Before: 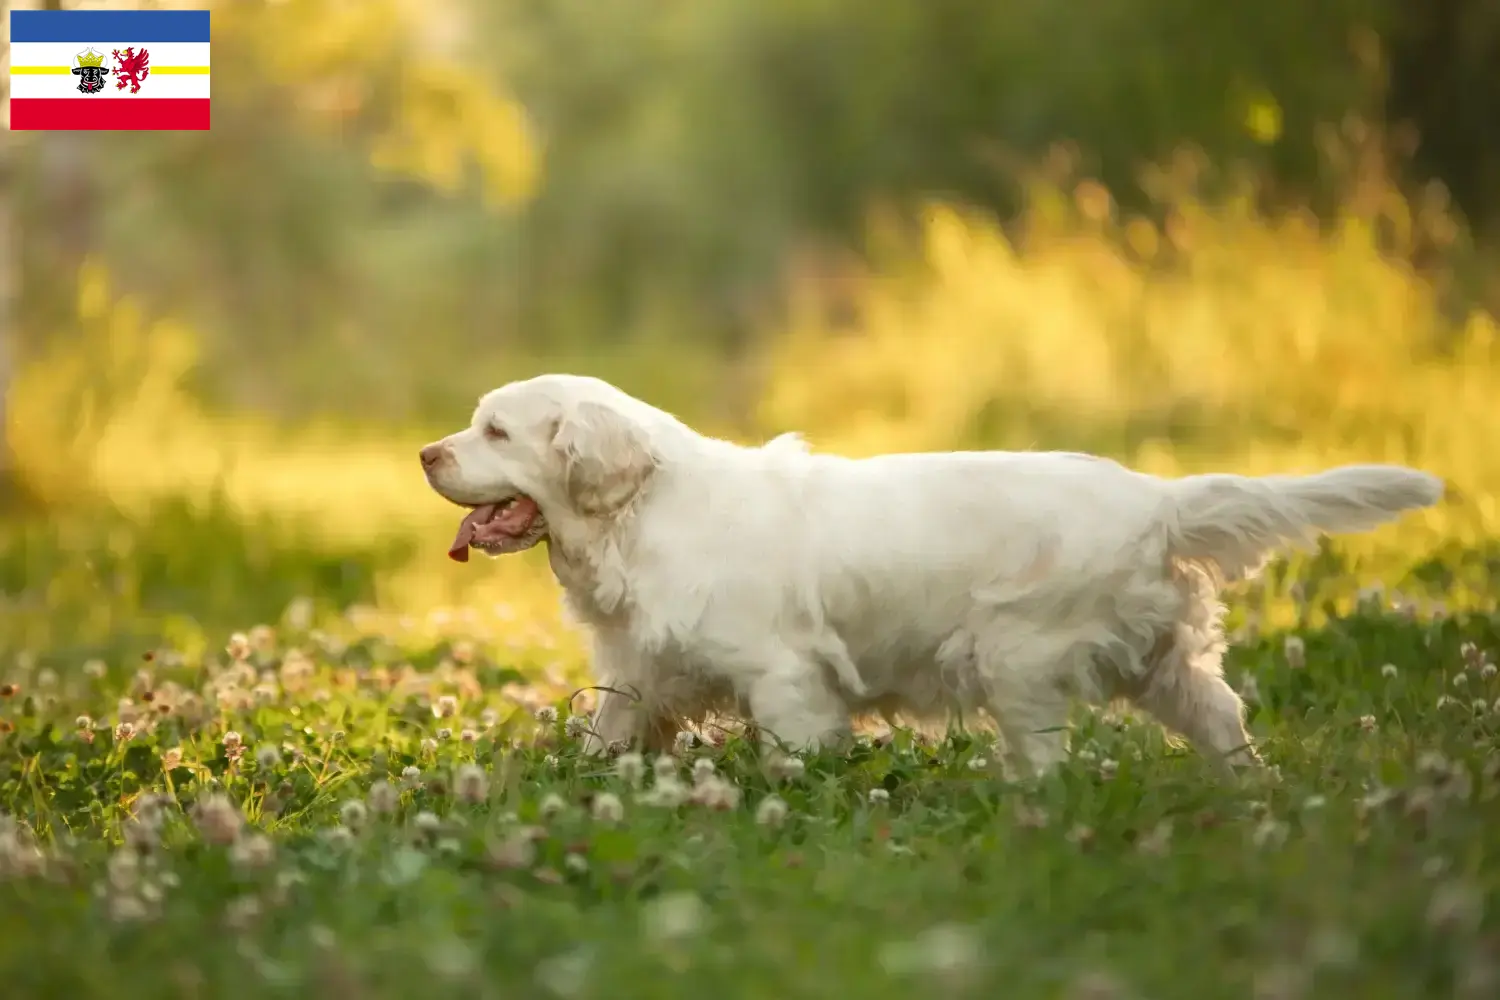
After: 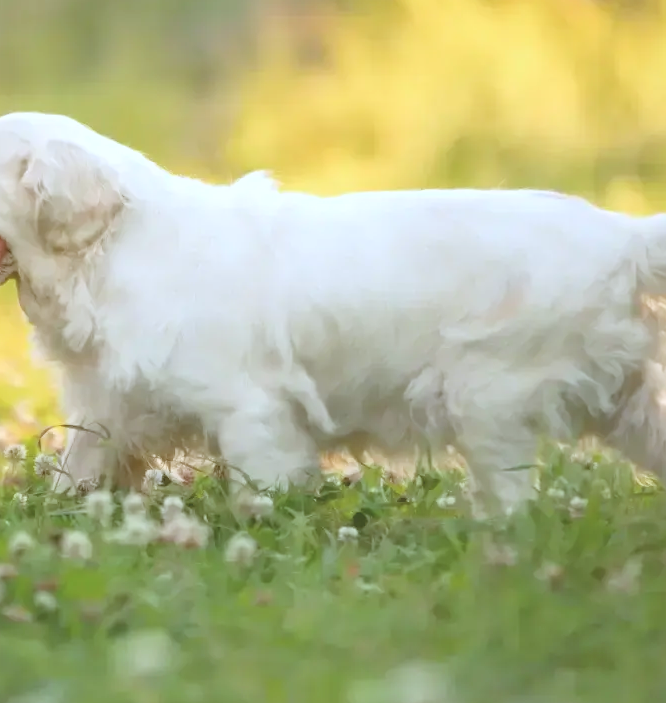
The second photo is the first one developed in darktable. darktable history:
white balance: red 0.948, green 1.02, blue 1.176
contrast brightness saturation: brightness 0.28
crop: left 35.432%, top 26.233%, right 20.145%, bottom 3.432%
